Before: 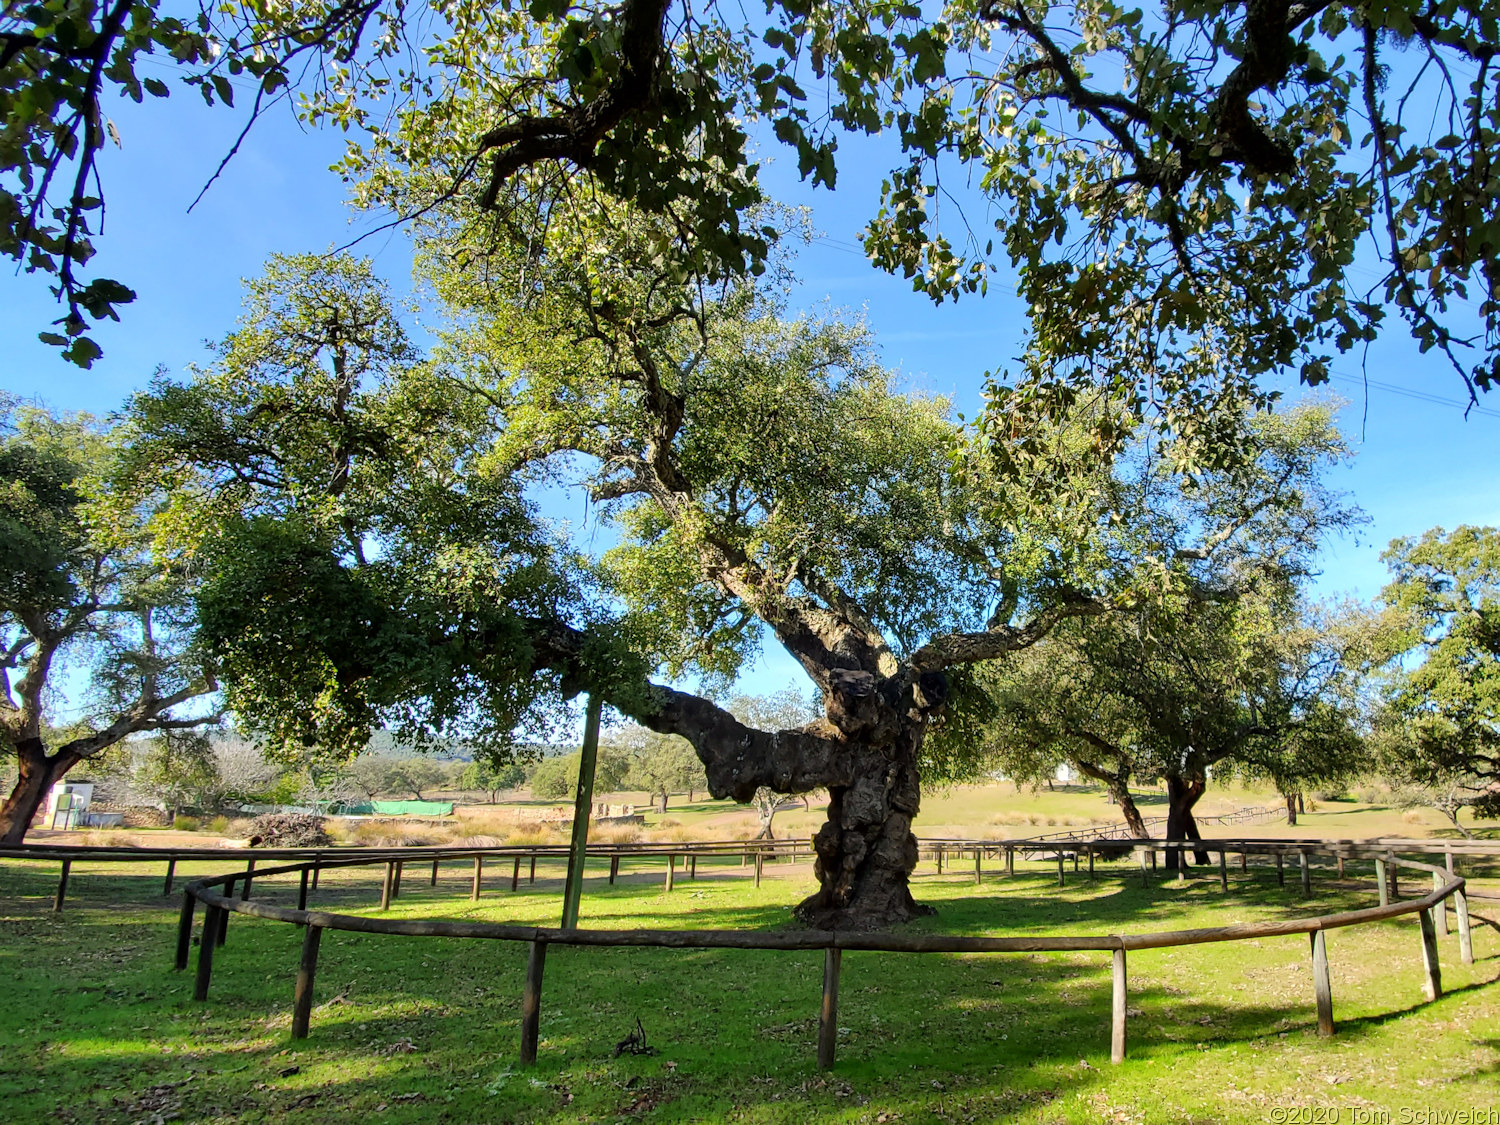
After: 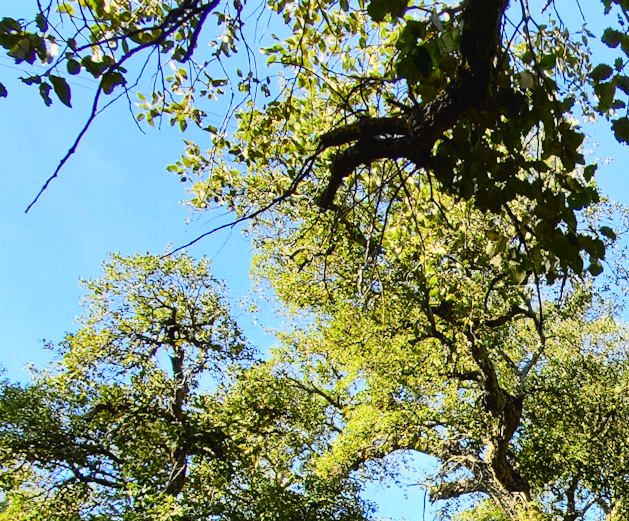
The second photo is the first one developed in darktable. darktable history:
tone curve: curves: ch0 [(0, 0.028) (0.037, 0.05) (0.123, 0.114) (0.19, 0.176) (0.269, 0.27) (0.48, 0.57) (0.595, 0.695) (0.718, 0.823) (0.855, 0.913) (1, 0.982)]; ch1 [(0, 0) (0.243, 0.245) (0.422, 0.415) (0.493, 0.495) (0.508, 0.506) (0.536, 0.538) (0.569, 0.58) (0.611, 0.644) (0.769, 0.807) (1, 1)]; ch2 [(0, 0) (0.249, 0.216) (0.349, 0.321) (0.424, 0.442) (0.476, 0.483) (0.498, 0.499) (0.517, 0.519) (0.532, 0.547) (0.569, 0.608) (0.614, 0.661) (0.706, 0.75) (0.808, 0.809) (0.991, 0.968)], color space Lab, independent channels, preserve colors none
crop and rotate: left 10.817%, top 0.062%, right 47.194%, bottom 53.626%
